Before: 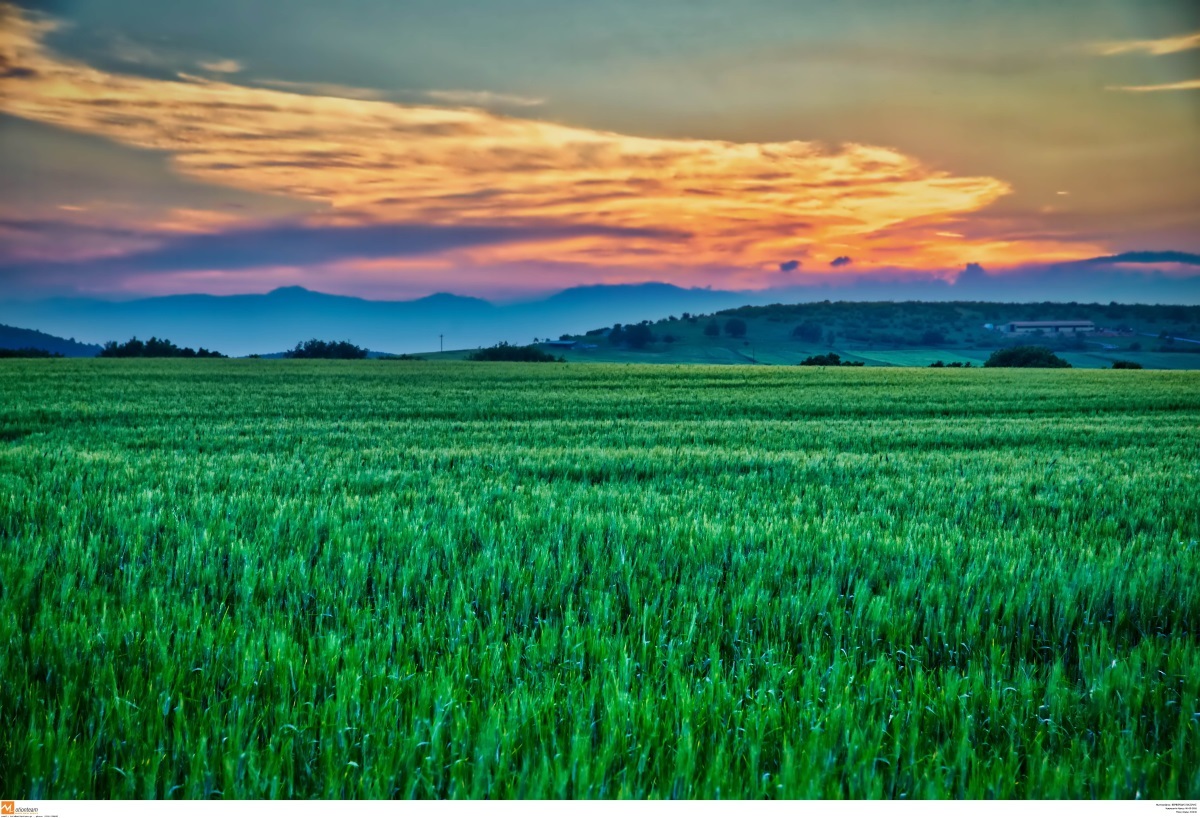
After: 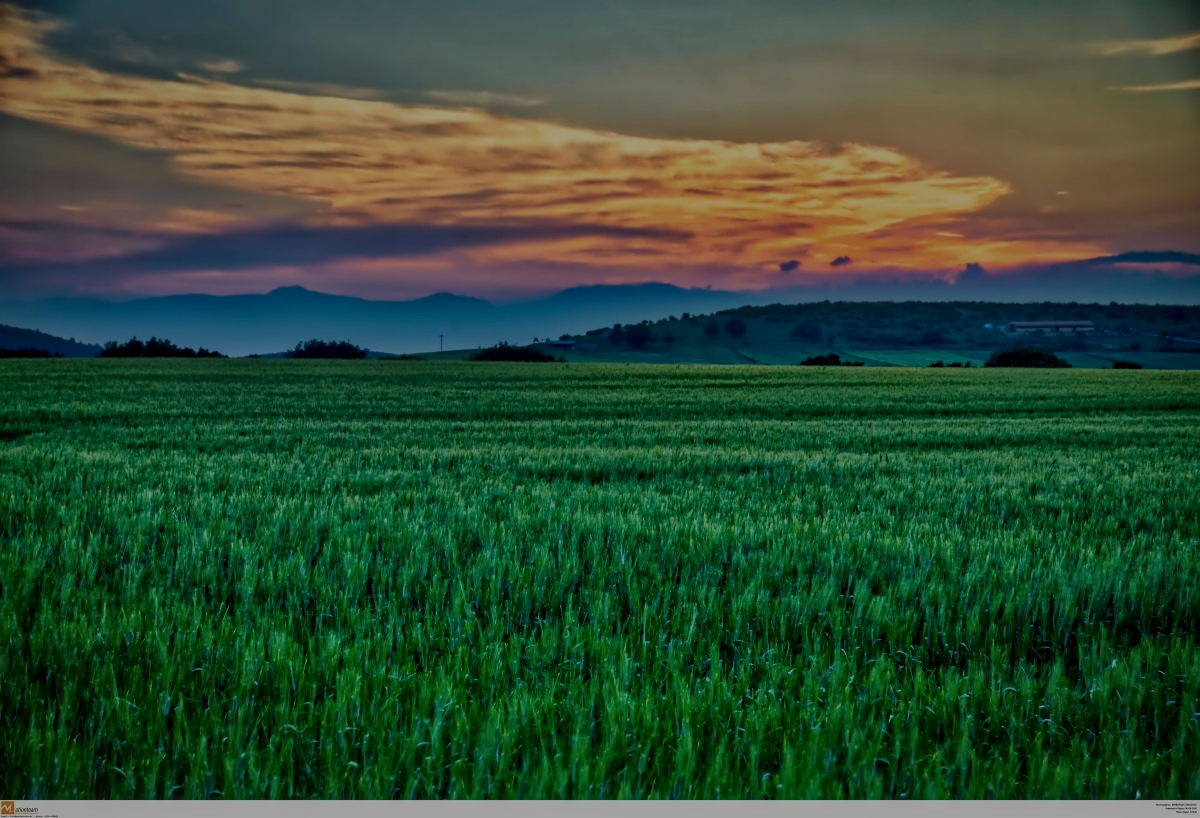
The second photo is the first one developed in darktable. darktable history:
local contrast: on, module defaults
exposure: exposure -1.432 EV, compensate exposure bias true, compensate highlight preservation false
